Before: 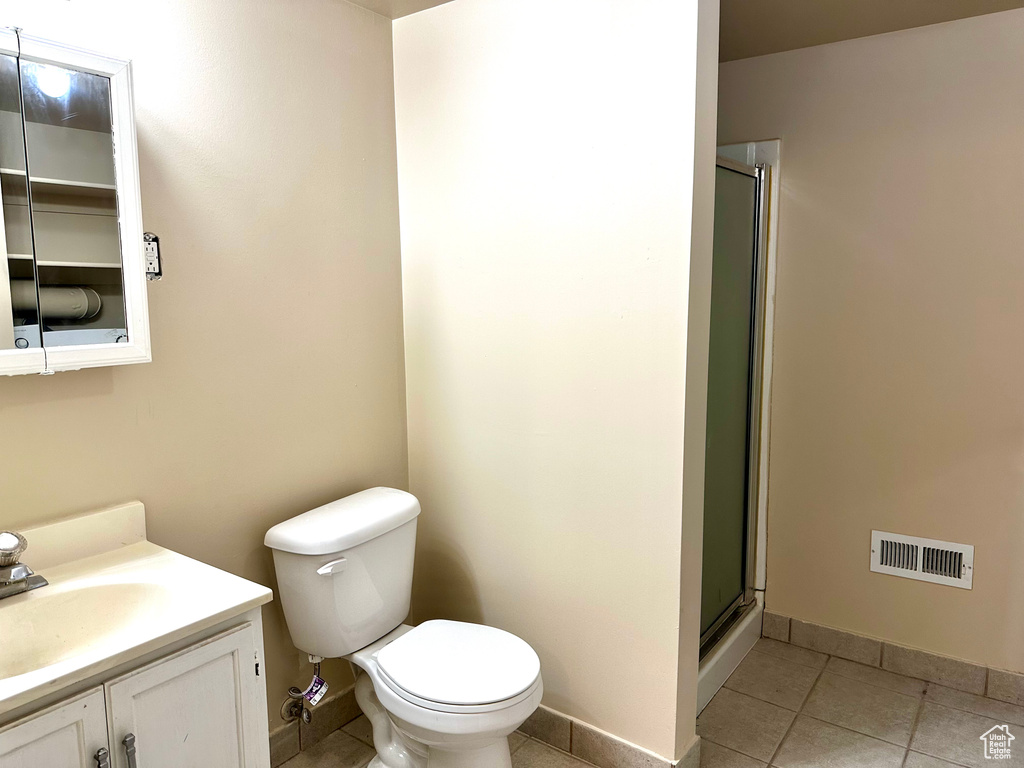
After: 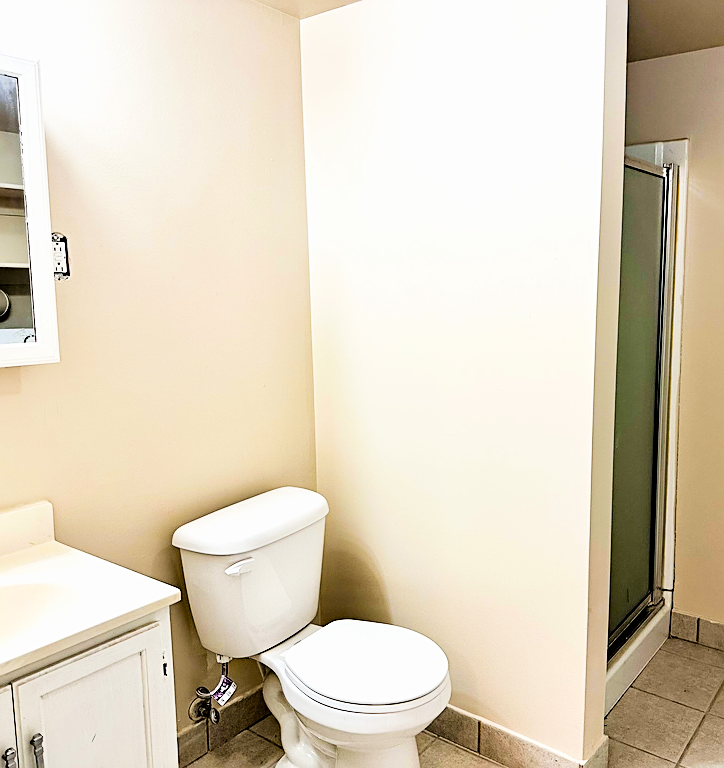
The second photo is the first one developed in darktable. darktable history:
crop and rotate: left 9%, right 20.243%
filmic rgb: black relative exposure -5.14 EV, white relative exposure 3.97 EV, hardness 2.88, contrast 1.389, highlights saturation mix -18.78%
haze removal: compatibility mode true, adaptive false
exposure: black level correction 0, exposure 1.126 EV, compensate exposure bias true, compensate highlight preservation false
sharpen: amount 0.491
